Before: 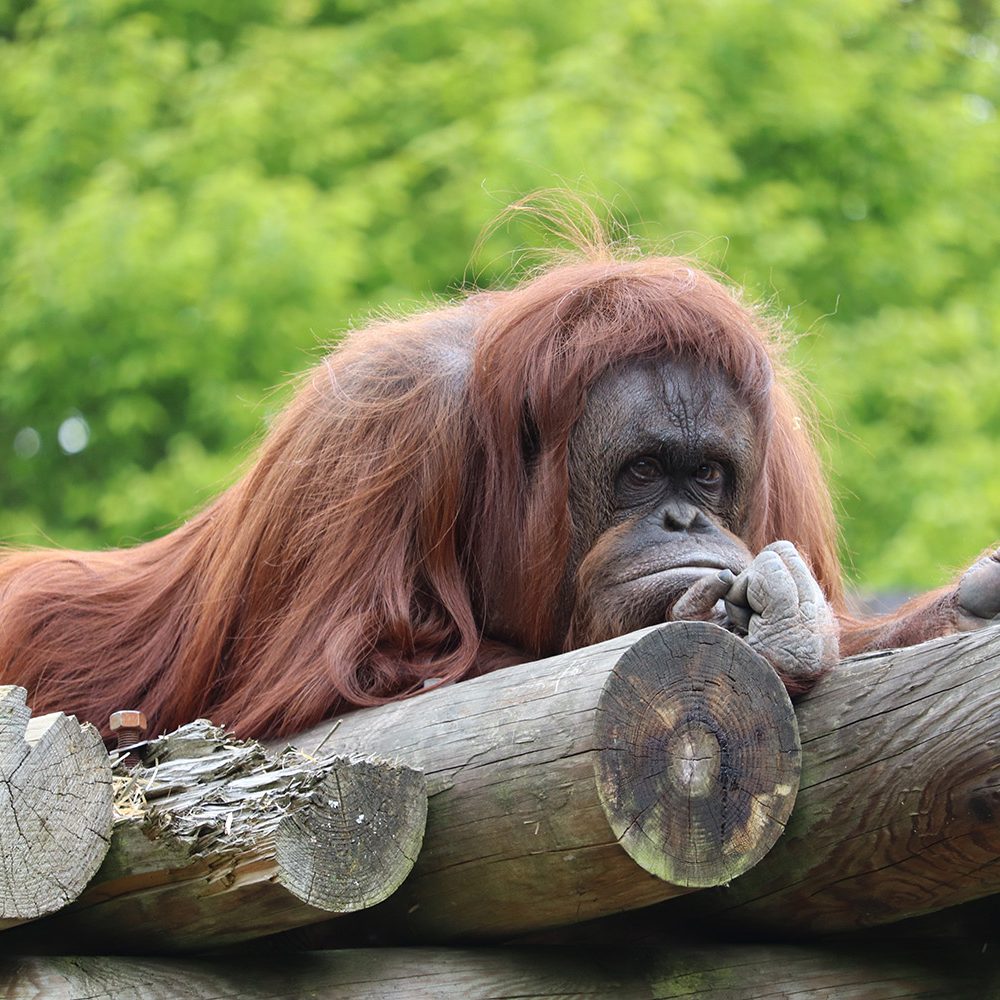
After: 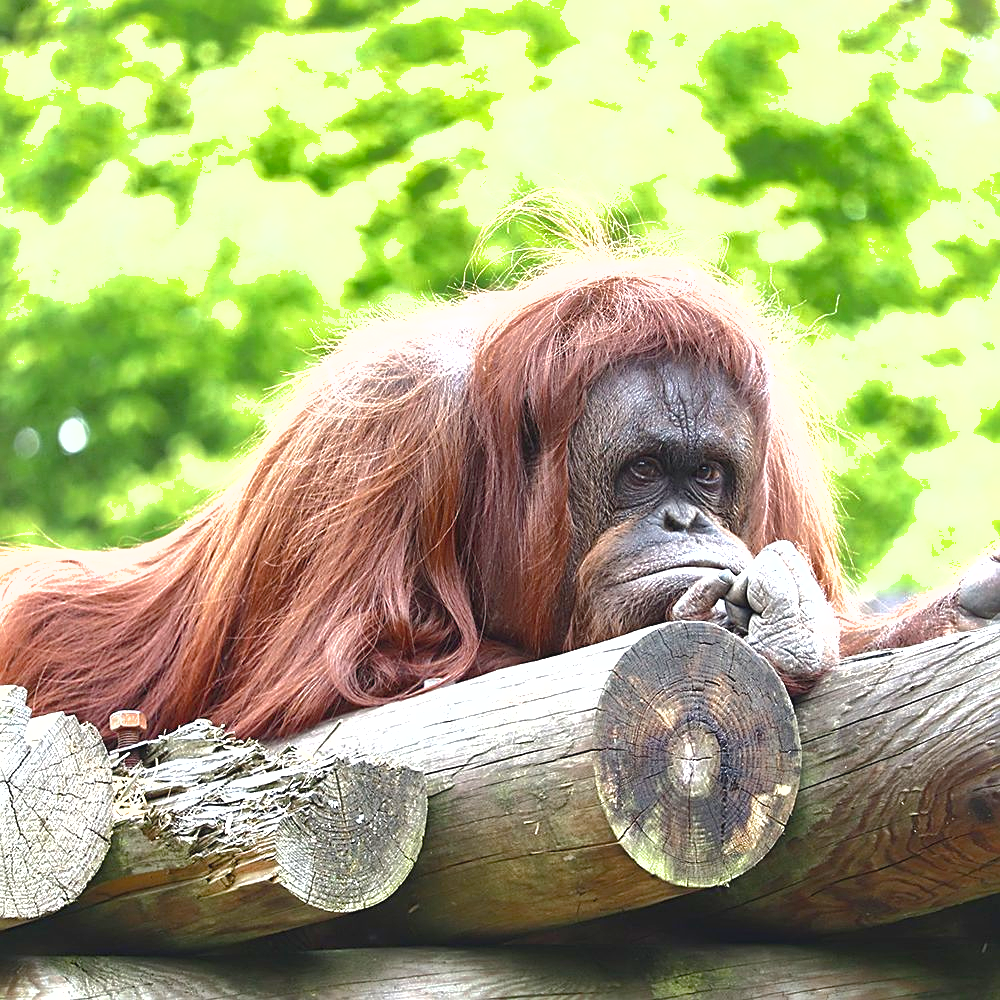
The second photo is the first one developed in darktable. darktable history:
tone equalizer: -8 EV -0.417 EV, -7 EV -0.389 EV, -6 EV -0.333 EV, -5 EV -0.222 EV, -3 EV 0.222 EV, -2 EV 0.333 EV, -1 EV 0.389 EV, +0 EV 0.417 EV, edges refinement/feathering 500, mask exposure compensation -1.57 EV, preserve details no
color balance rgb: perceptual saturation grading › global saturation 20%, perceptual saturation grading › highlights -25%, perceptual saturation grading › shadows 25%
exposure: black level correction 0, exposure 1.015 EV, compensate exposure bias true, compensate highlight preservation false
shadows and highlights: on, module defaults
sharpen: on, module defaults
contrast brightness saturation: contrast -0.08, brightness -0.04, saturation -0.11
